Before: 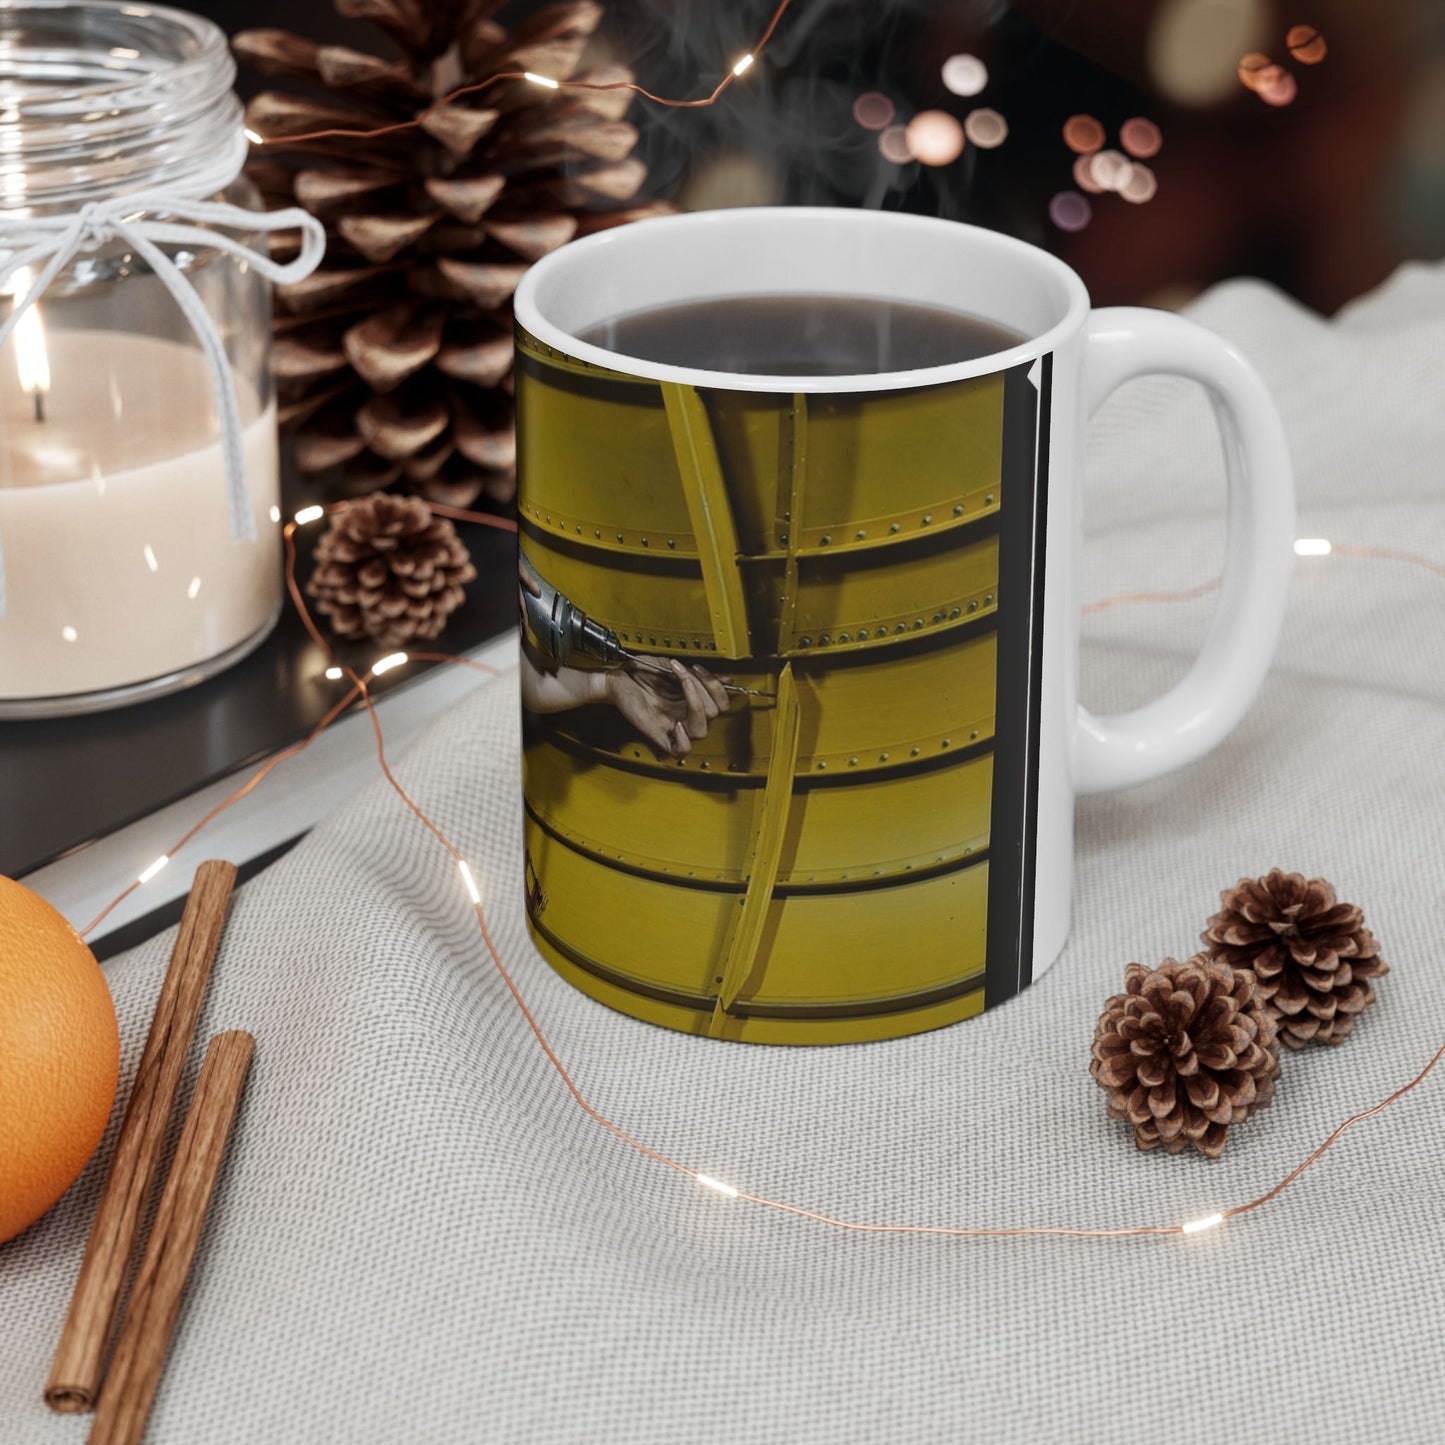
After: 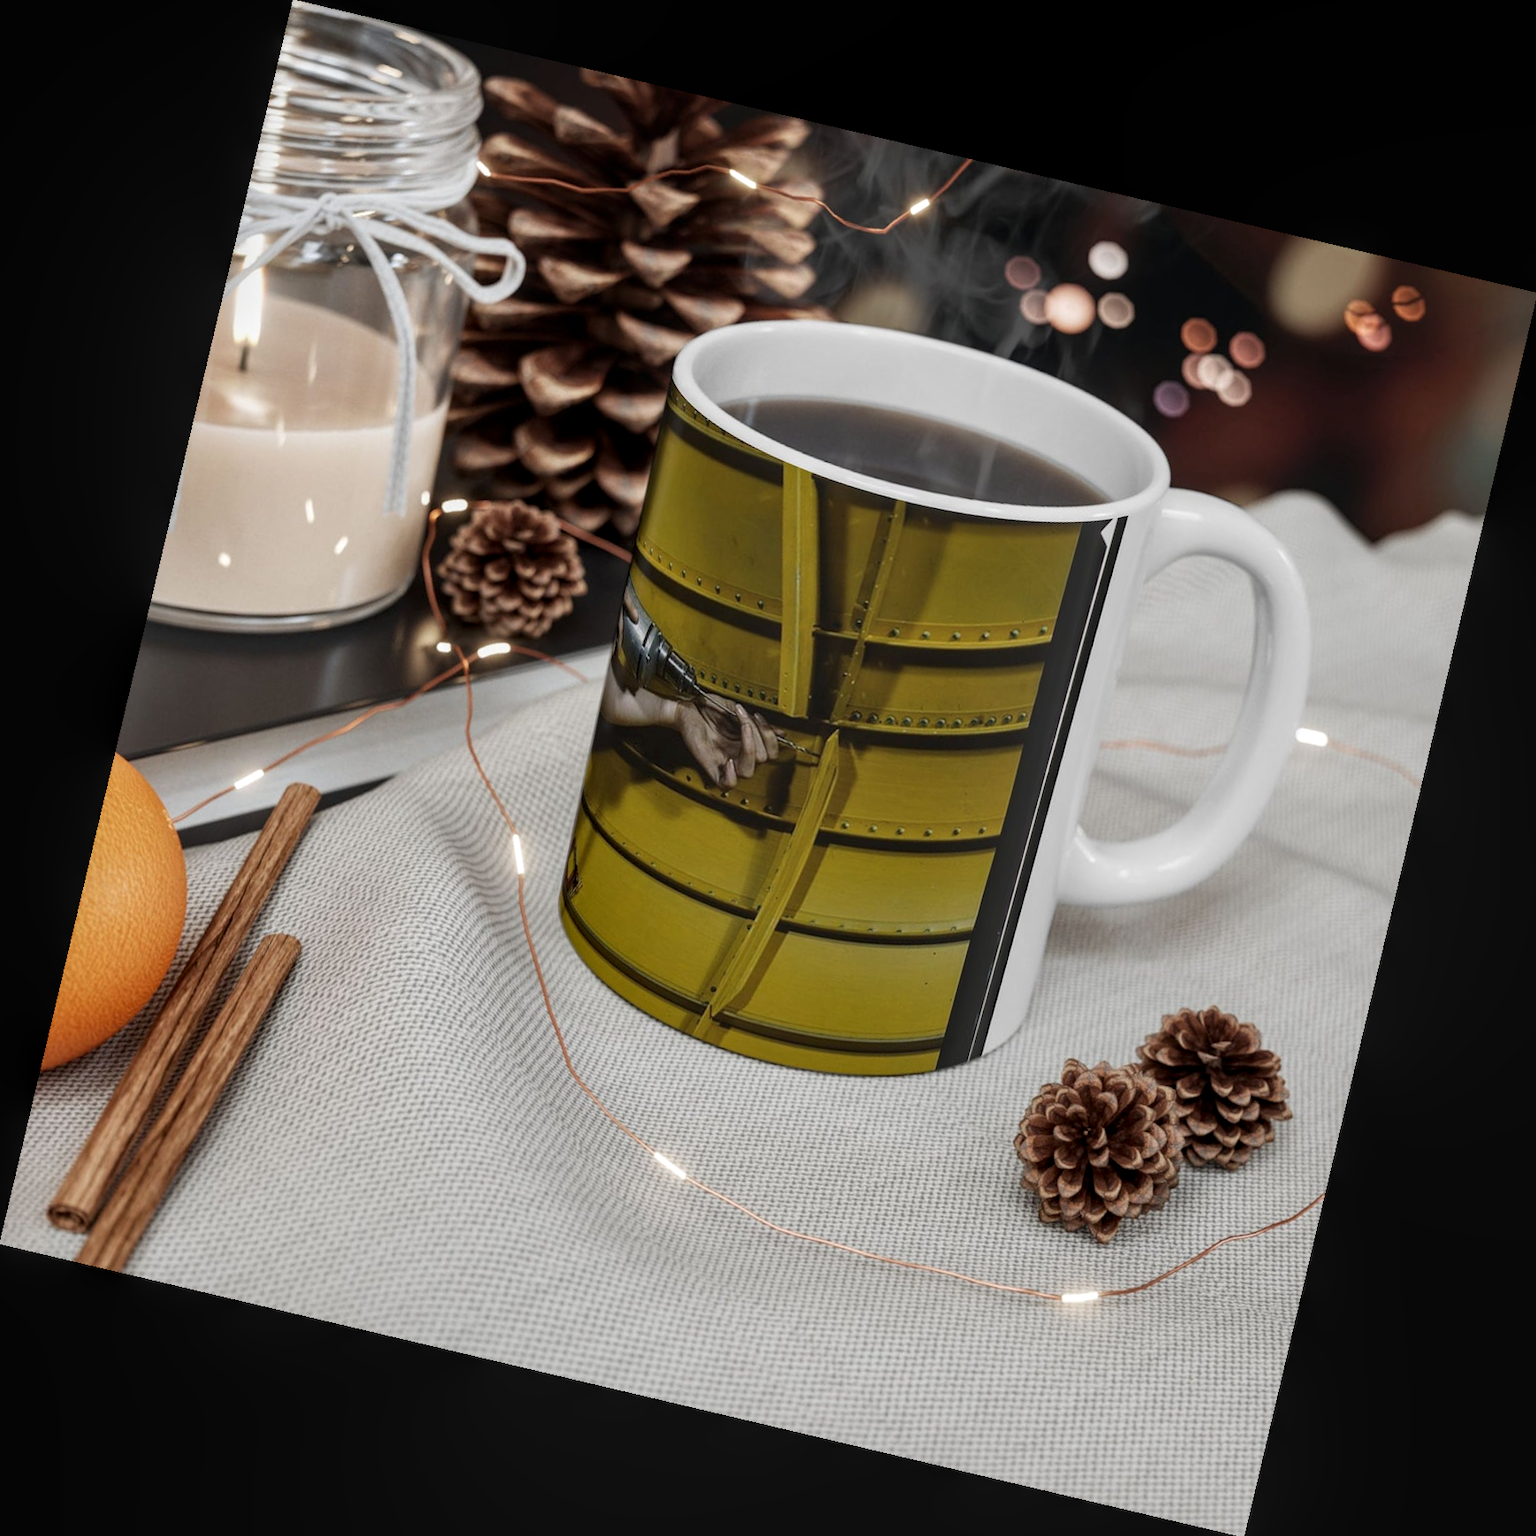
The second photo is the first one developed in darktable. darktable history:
local contrast: on, module defaults
rotate and perspective: rotation 13.27°, automatic cropping off
